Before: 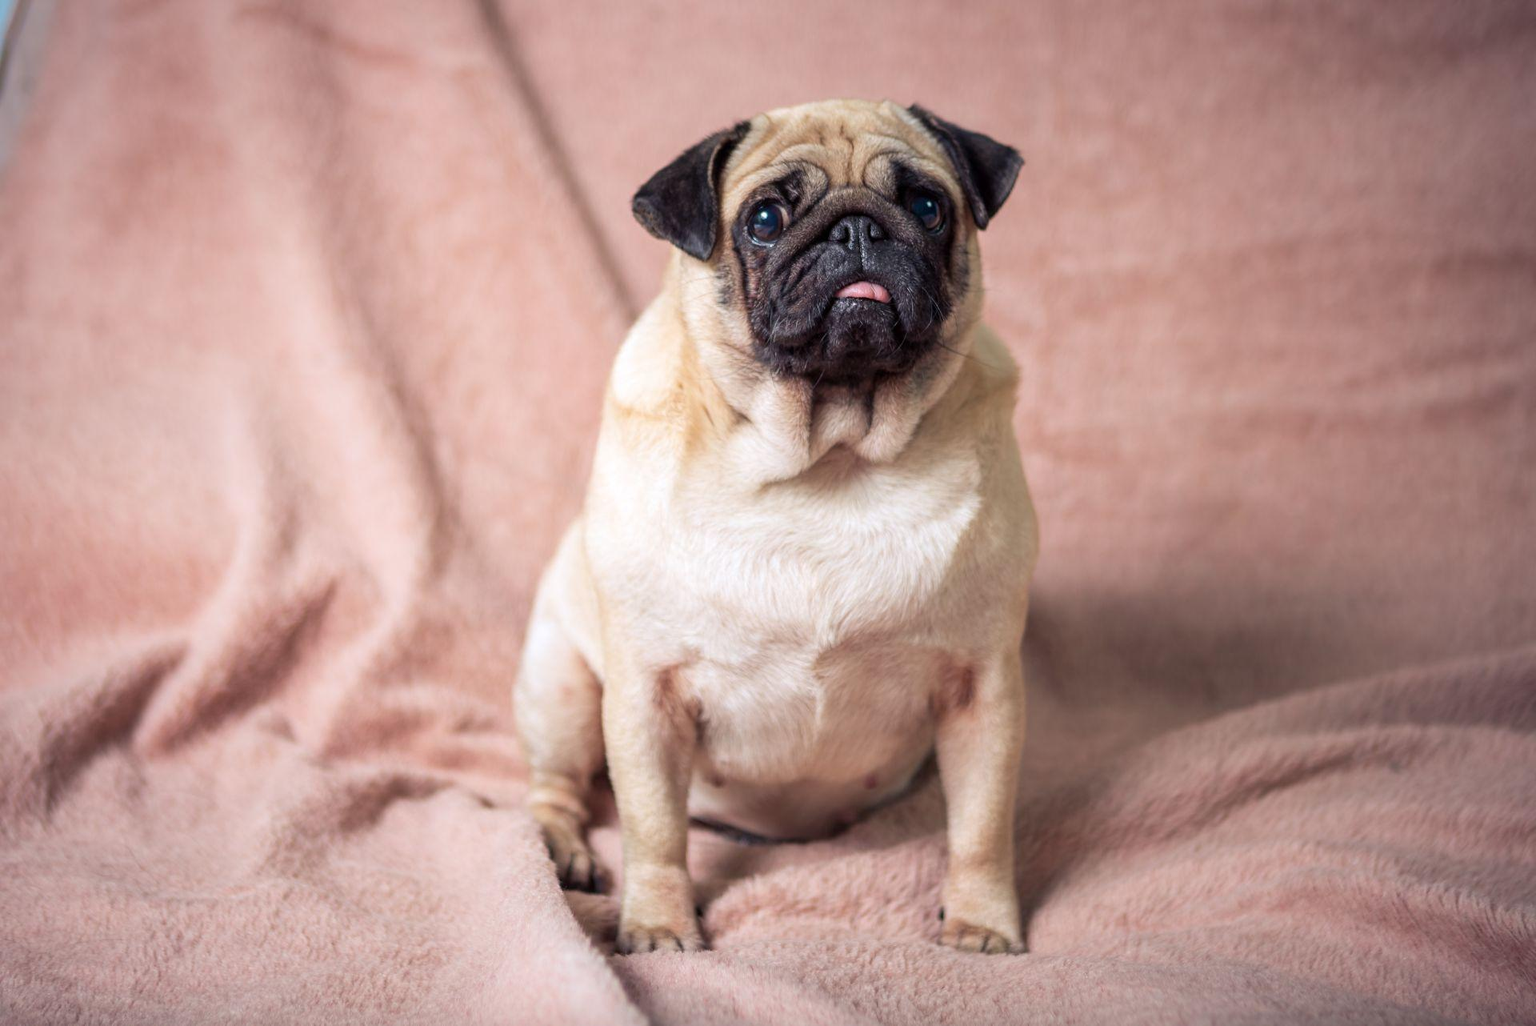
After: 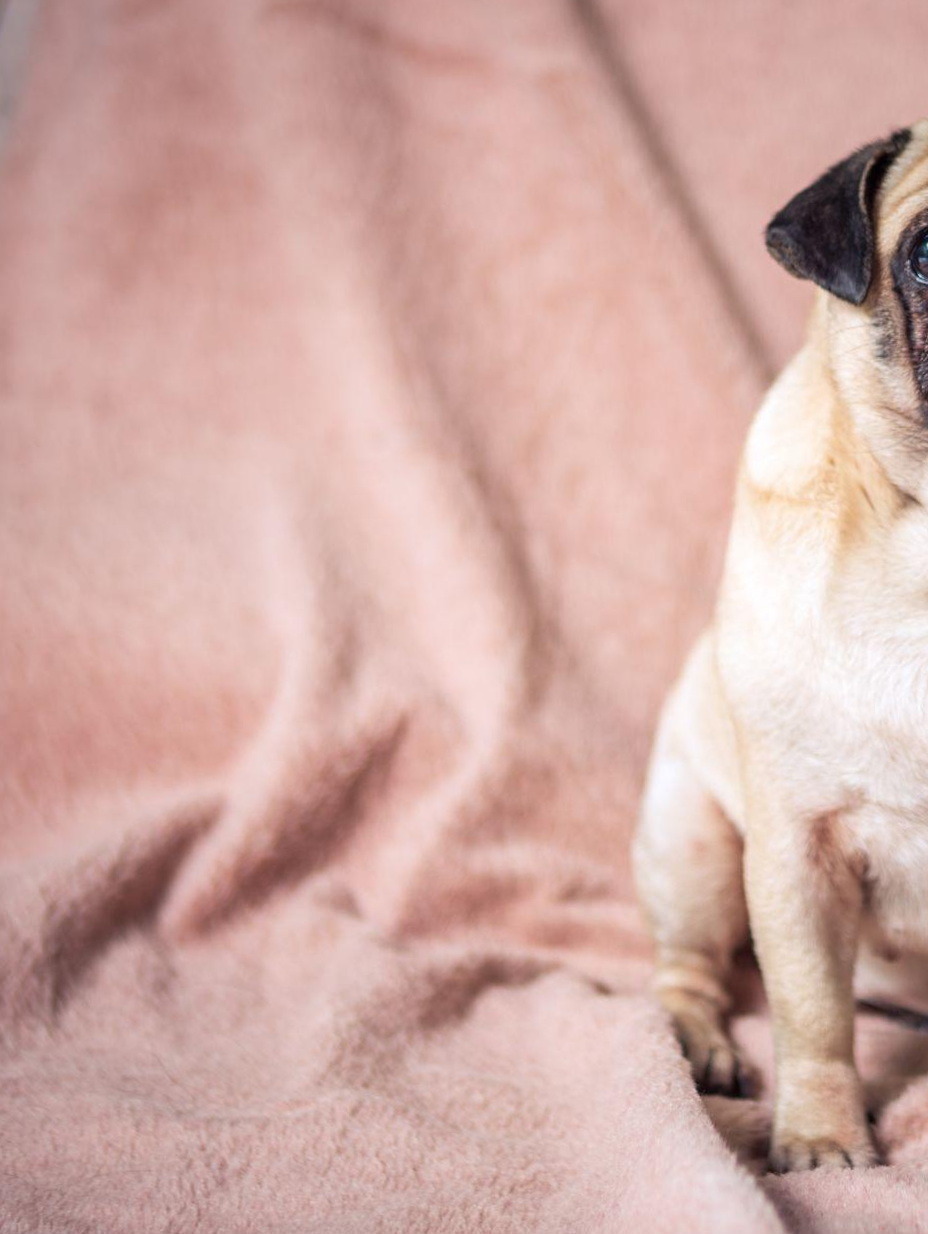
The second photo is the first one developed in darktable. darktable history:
rotate and perspective: rotation -1.42°, crop left 0.016, crop right 0.984, crop top 0.035, crop bottom 0.965
crop and rotate: left 0%, top 0%, right 50.845%
